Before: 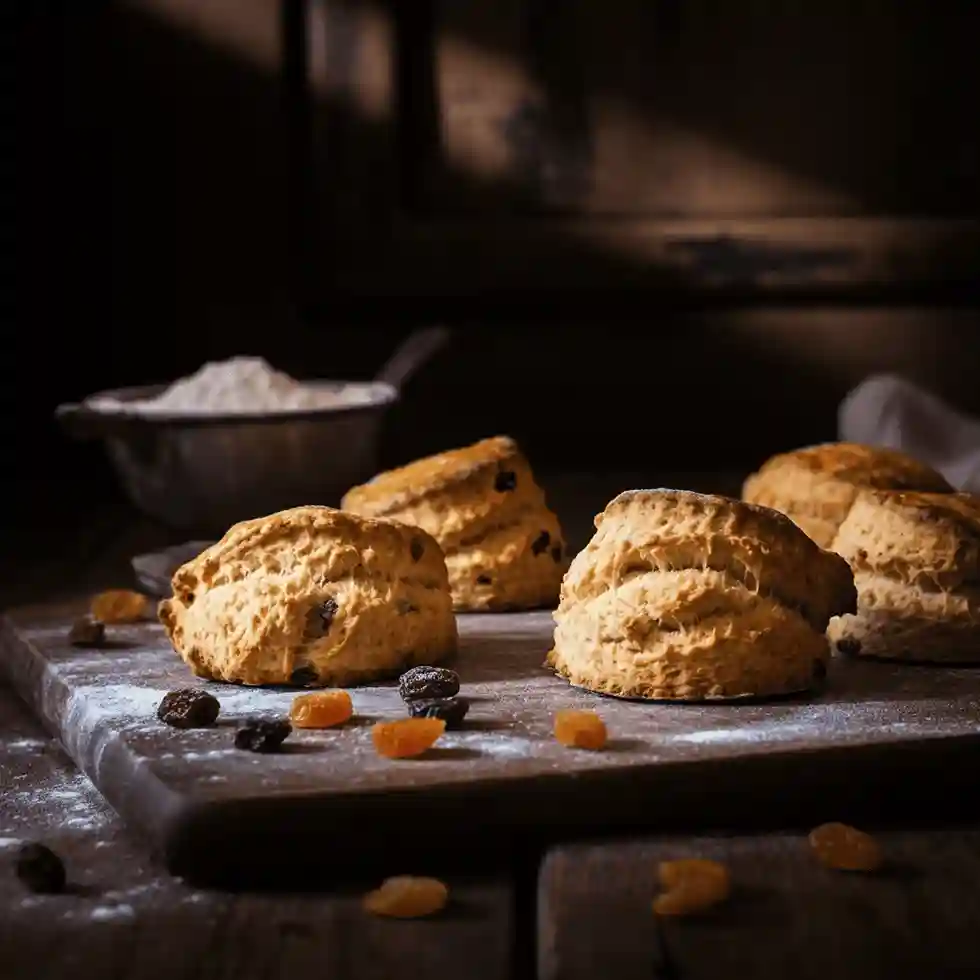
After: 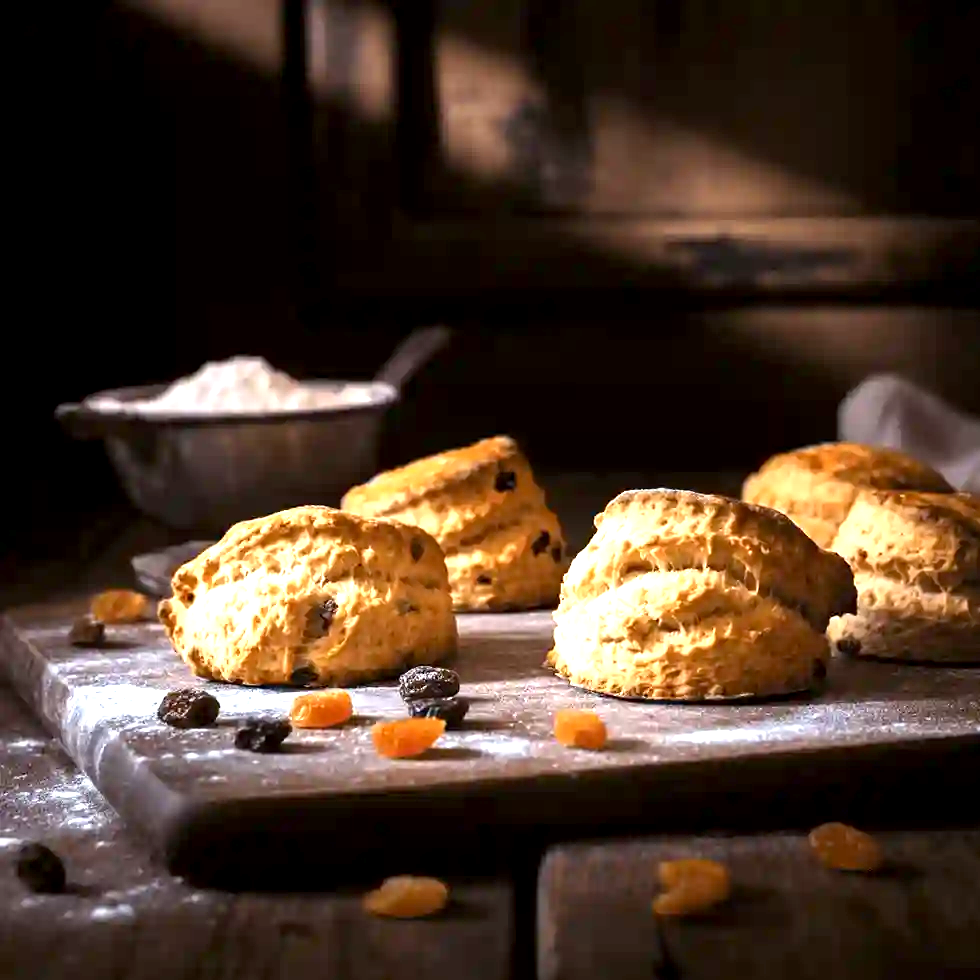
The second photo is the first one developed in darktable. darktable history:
exposure: black level correction 0.001, exposure 1.312 EV, compensate exposure bias true, compensate highlight preservation false
